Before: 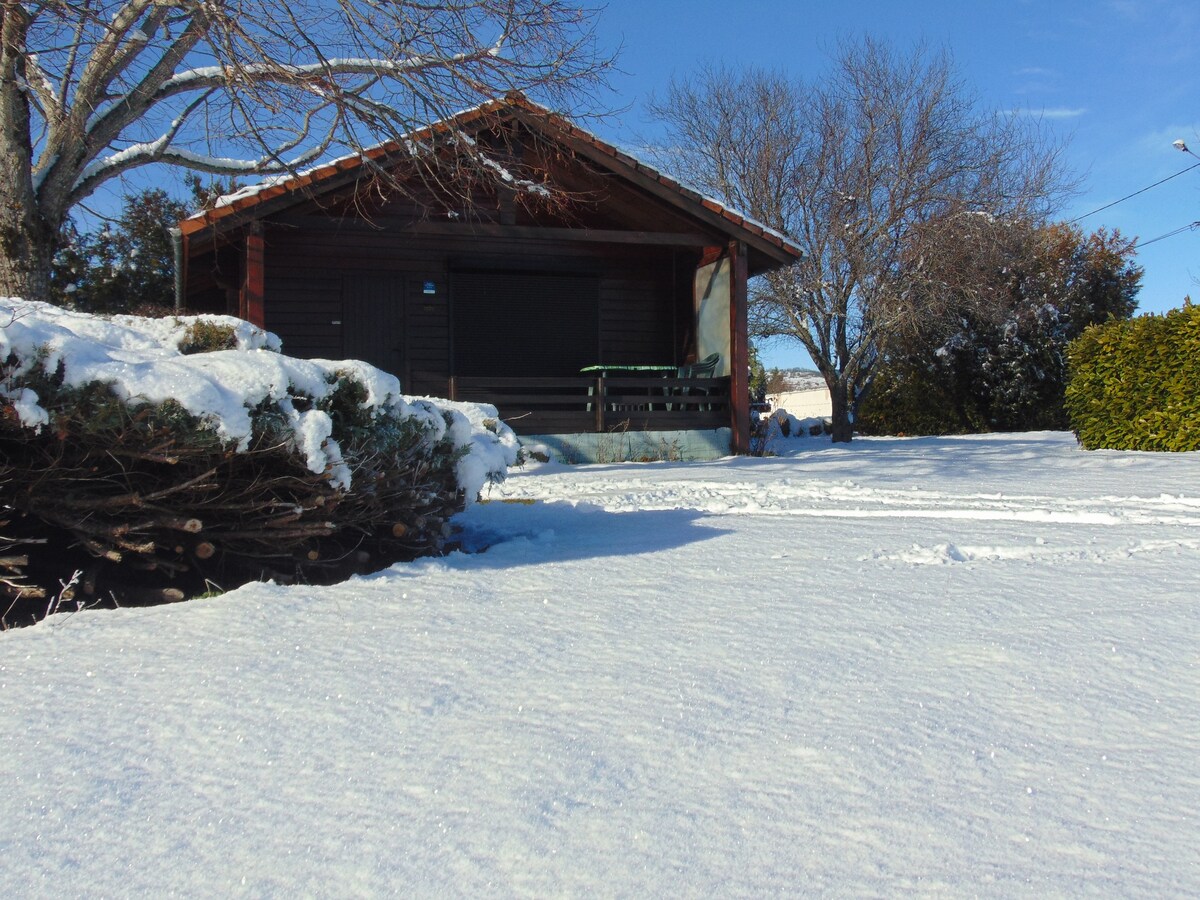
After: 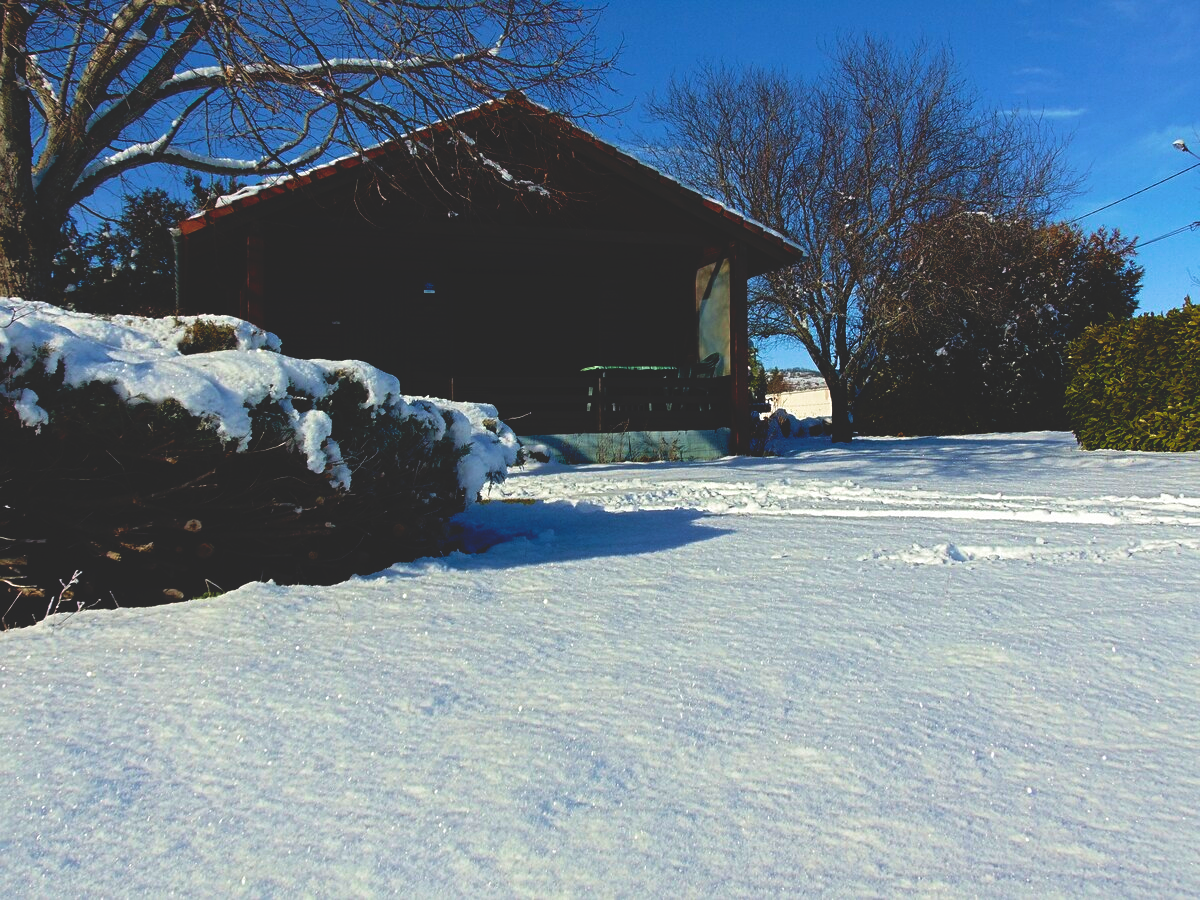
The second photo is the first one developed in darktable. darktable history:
velvia: on, module defaults
sharpen: amount 0.2
base curve: curves: ch0 [(0, 0.02) (0.083, 0.036) (1, 1)], preserve colors none
